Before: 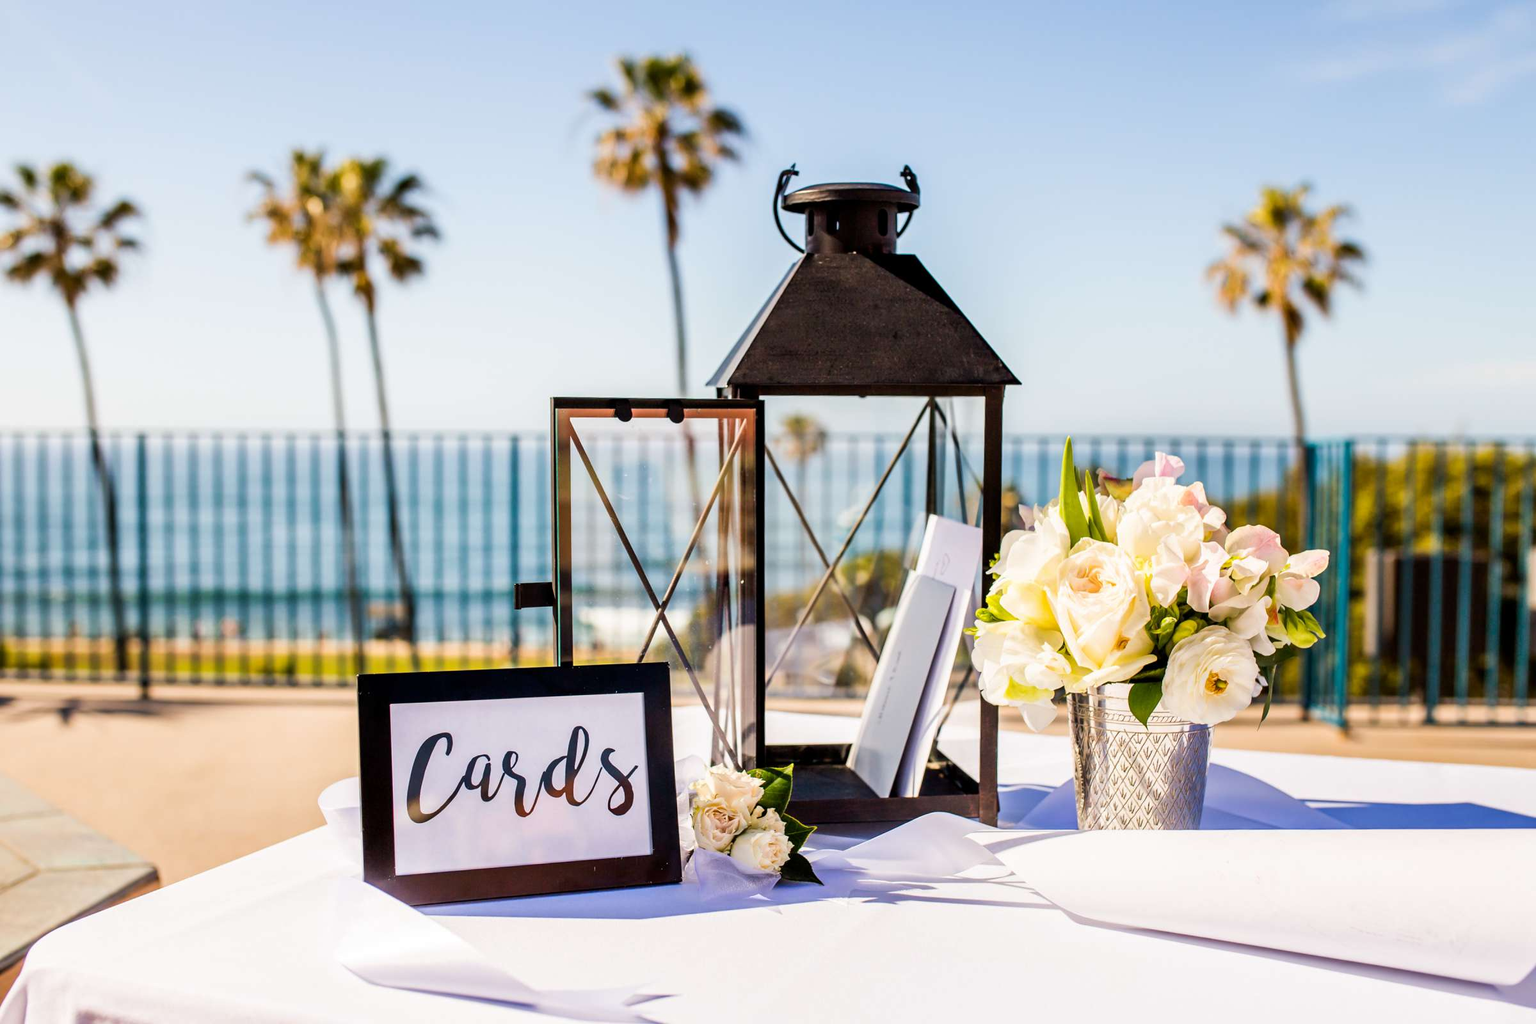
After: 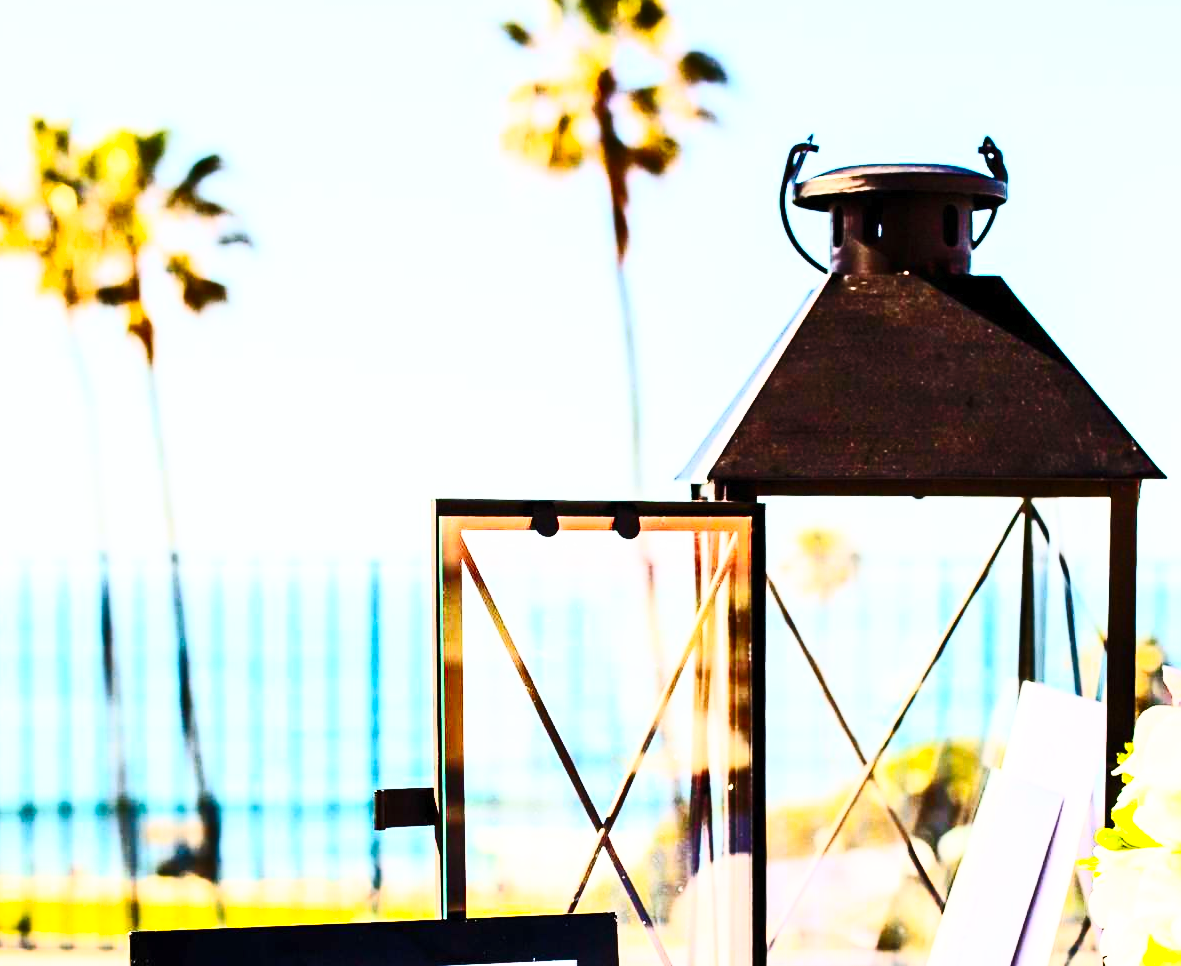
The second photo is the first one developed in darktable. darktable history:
base curve: curves: ch0 [(0, 0) (0.028, 0.03) (0.121, 0.232) (0.46, 0.748) (0.859, 0.968) (1, 1)], preserve colors none
crop: left 17.899%, top 7.665%, right 32.887%, bottom 31.932%
color zones: curves: ch1 [(0.25, 0.61) (0.75, 0.248)]
contrast brightness saturation: contrast 0.632, brightness 0.351, saturation 0.143
